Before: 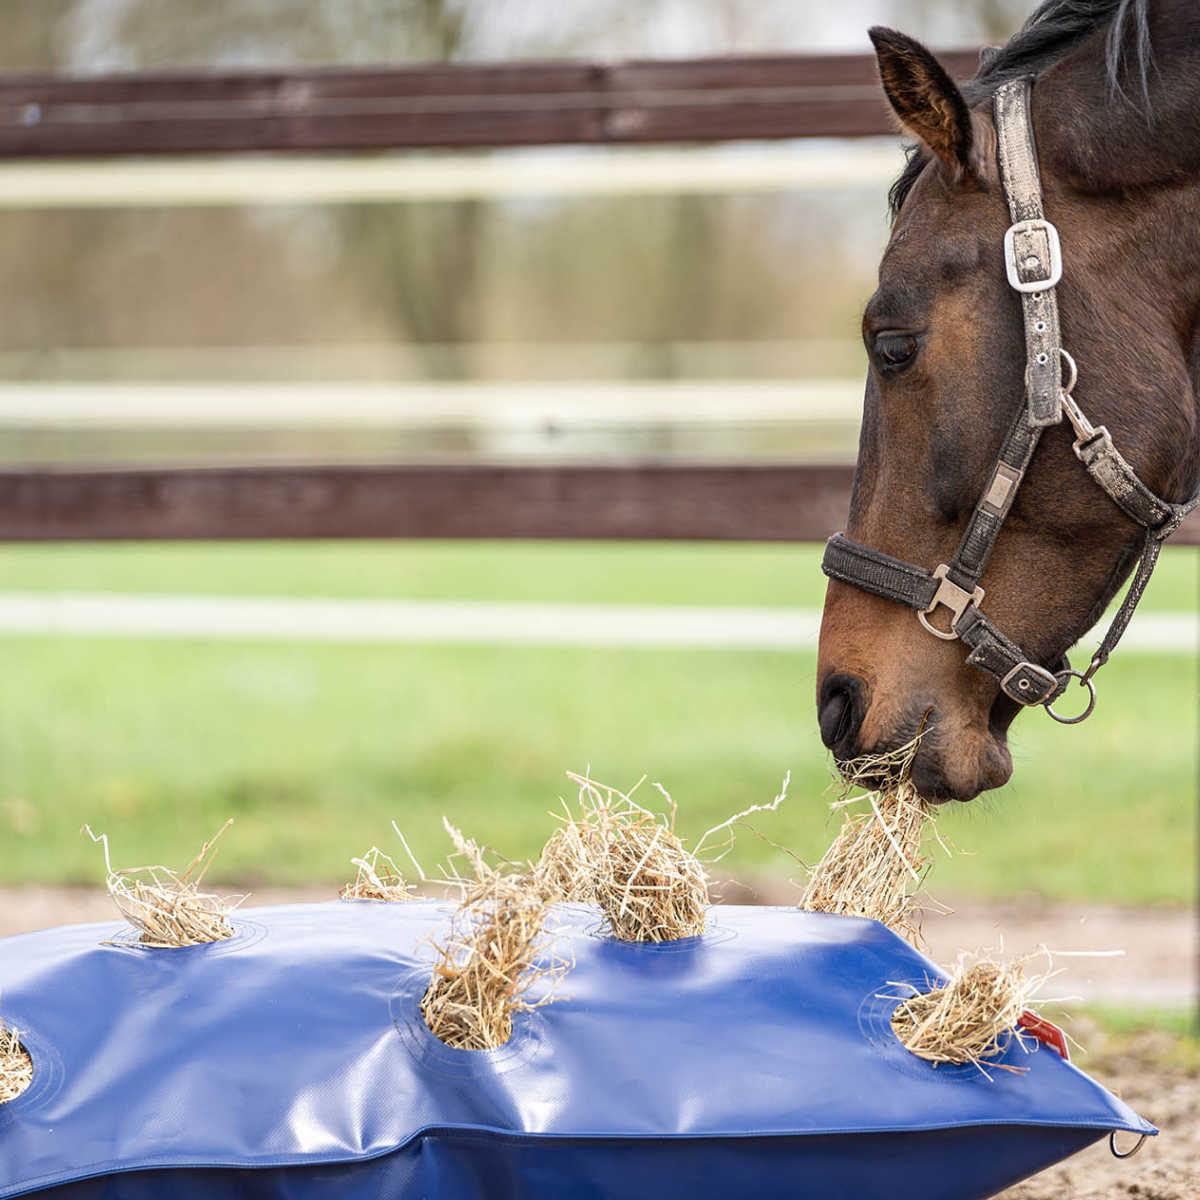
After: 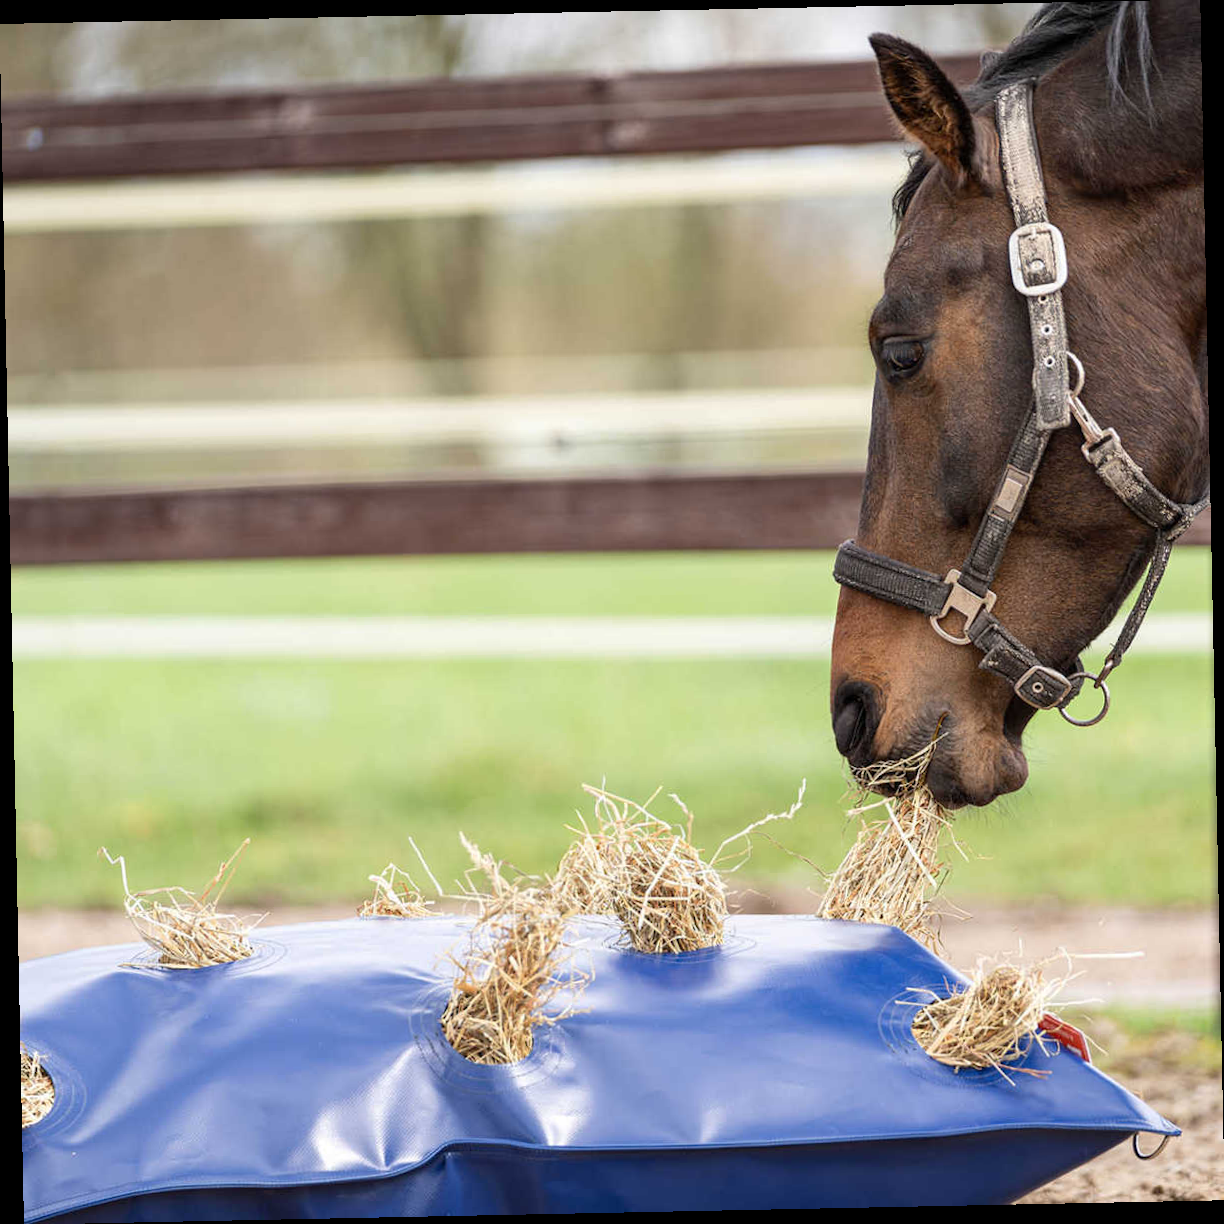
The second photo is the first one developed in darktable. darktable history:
rotate and perspective: rotation -1.17°, automatic cropping off
white balance: emerald 1
